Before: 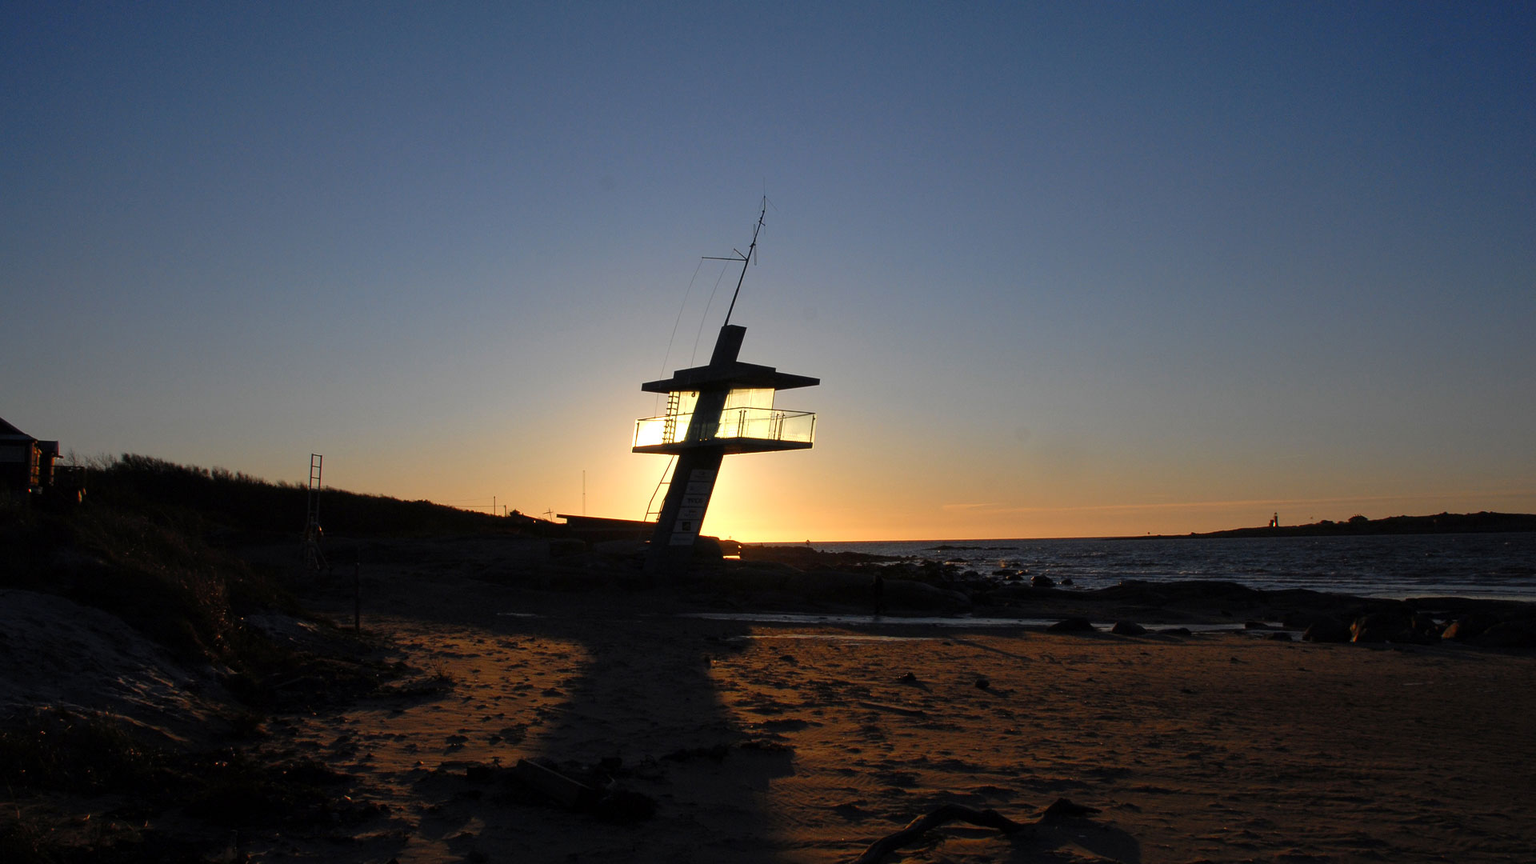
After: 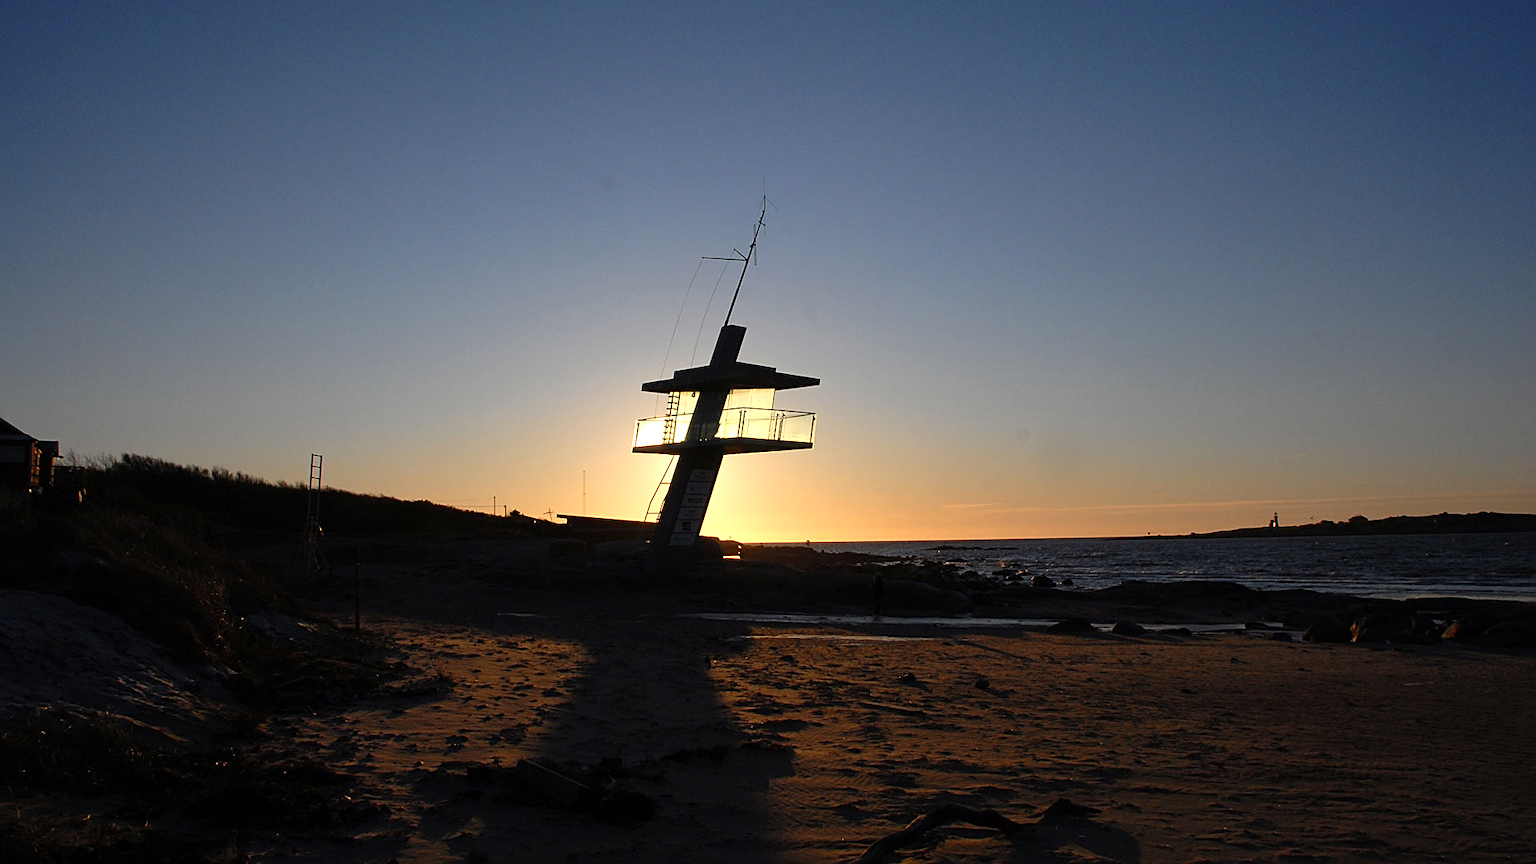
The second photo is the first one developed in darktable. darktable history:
contrast brightness saturation: contrast 0.15, brightness 0.05
sharpen: on, module defaults
